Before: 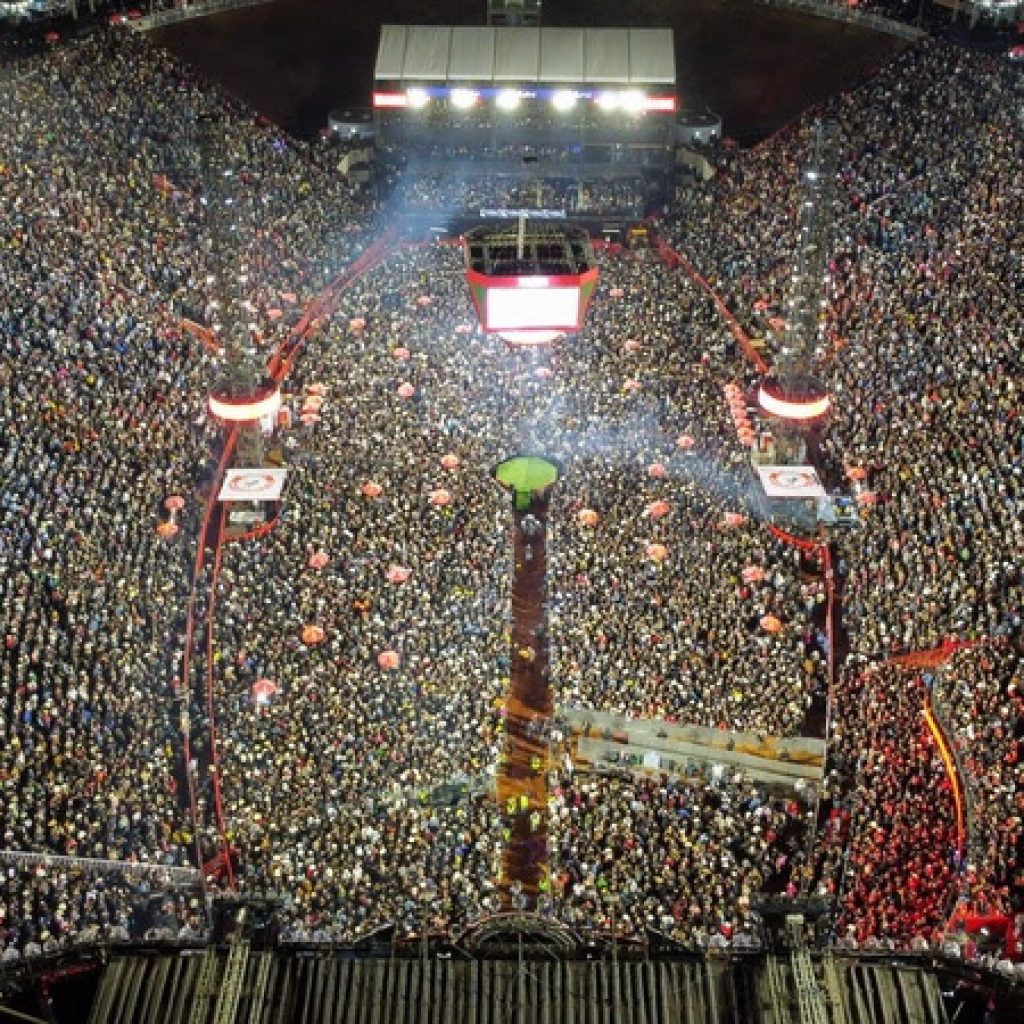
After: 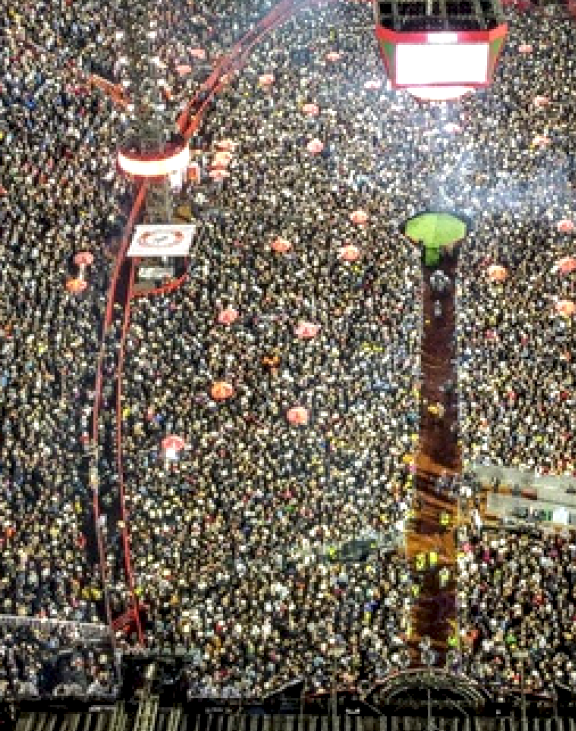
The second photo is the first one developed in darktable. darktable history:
crop: left 8.966%, top 23.852%, right 34.699%, bottom 4.703%
local contrast: detail 150%
